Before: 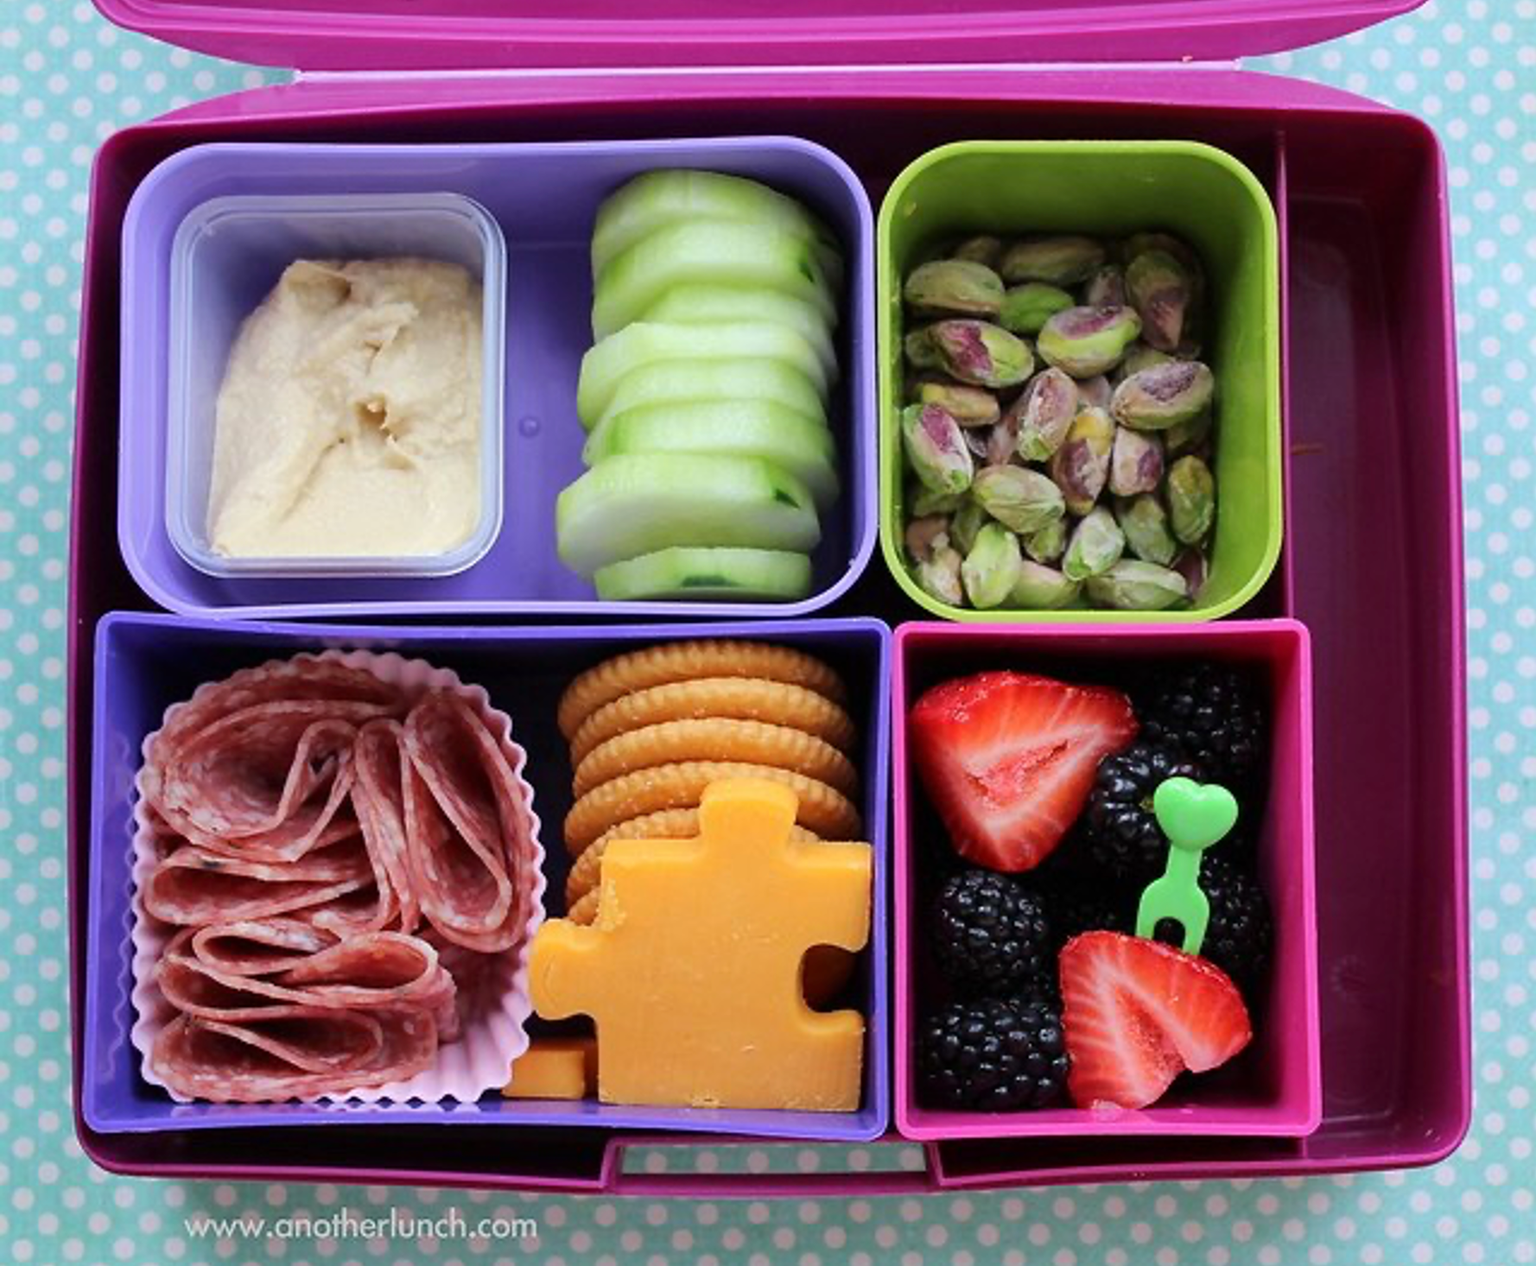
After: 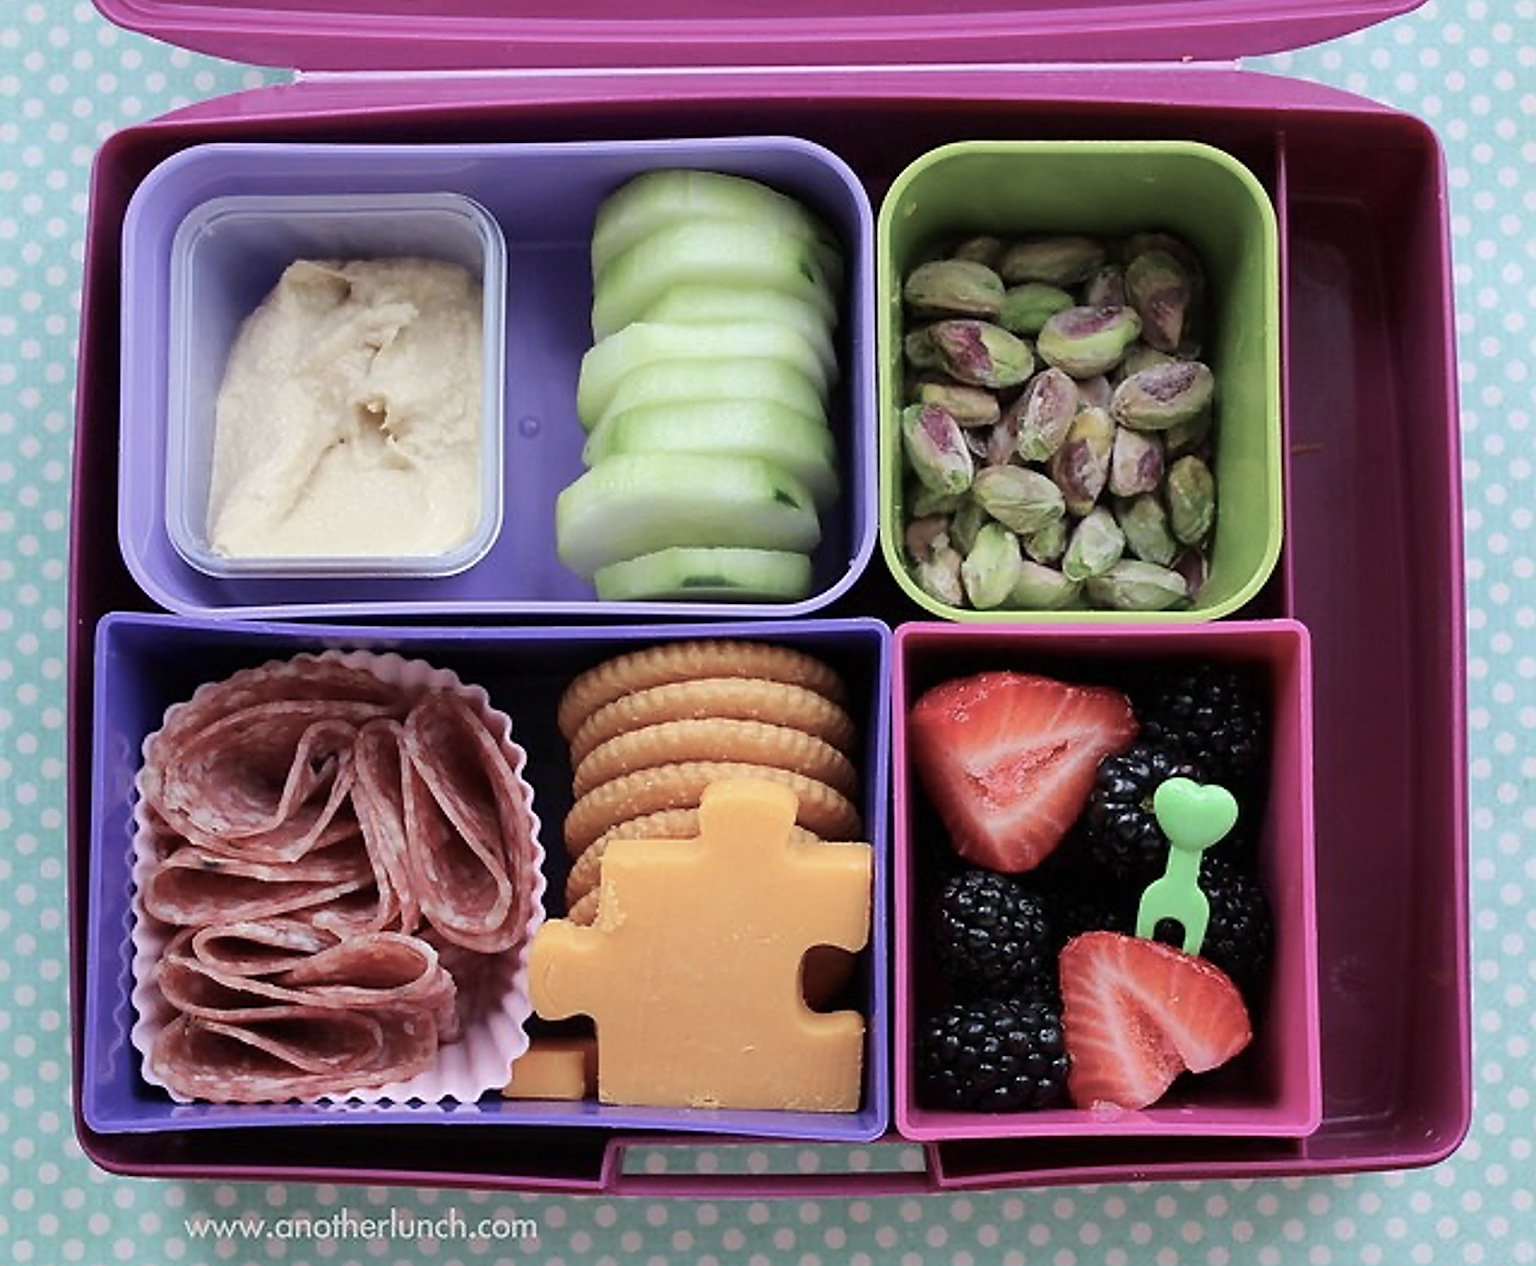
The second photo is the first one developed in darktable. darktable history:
sharpen: on, module defaults
color balance: input saturation 100.43%, contrast fulcrum 14.22%, output saturation 70.41%
